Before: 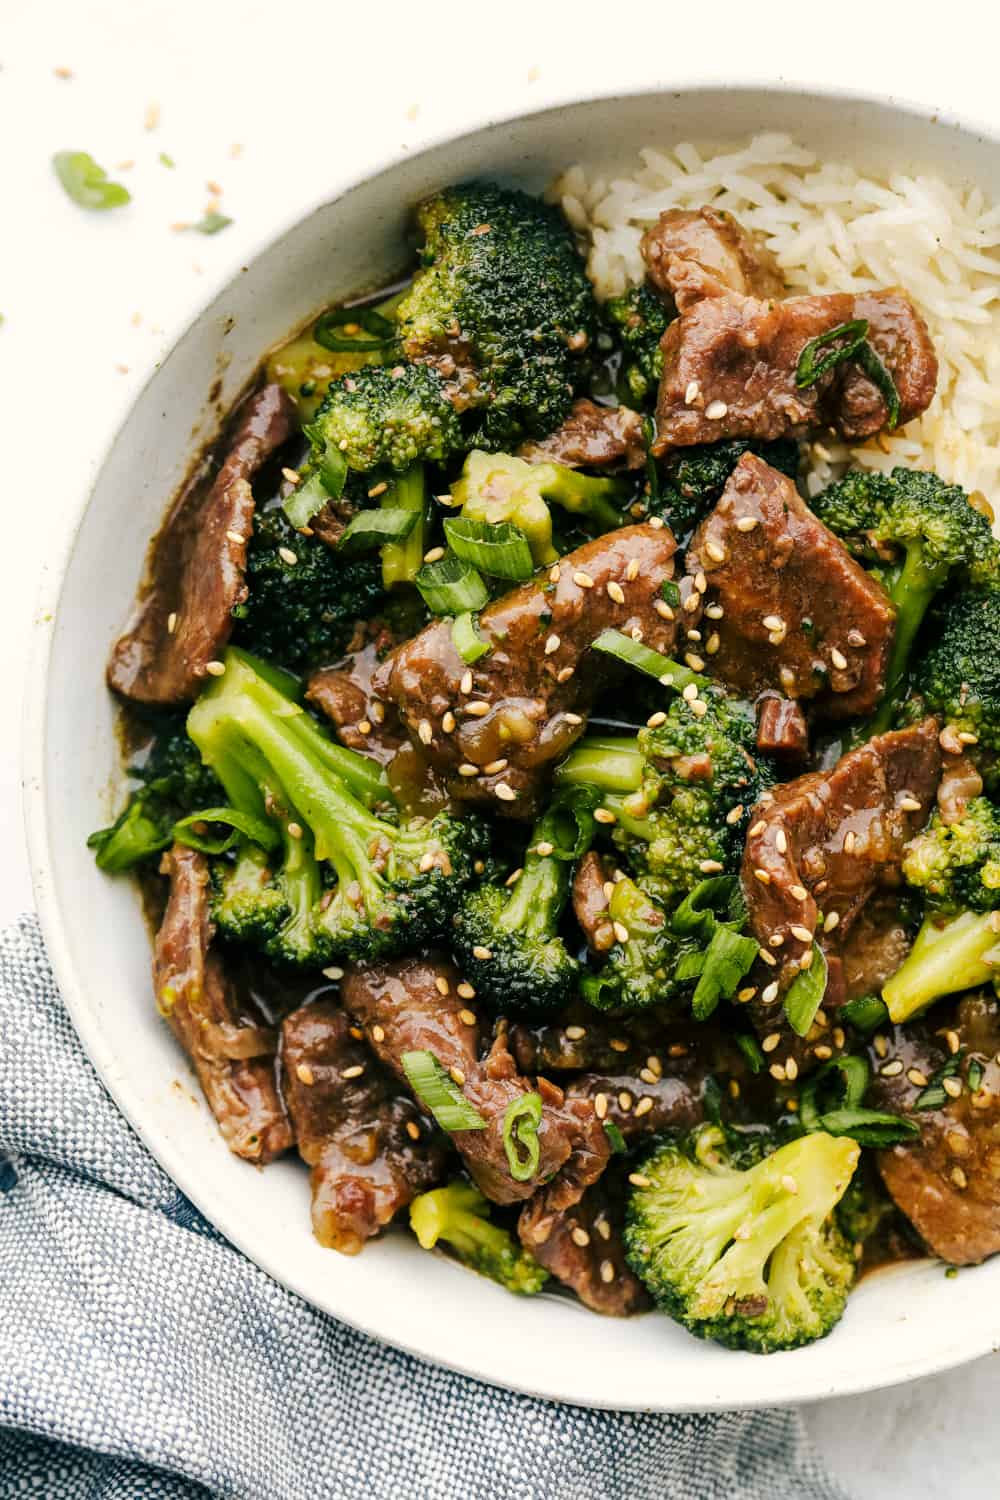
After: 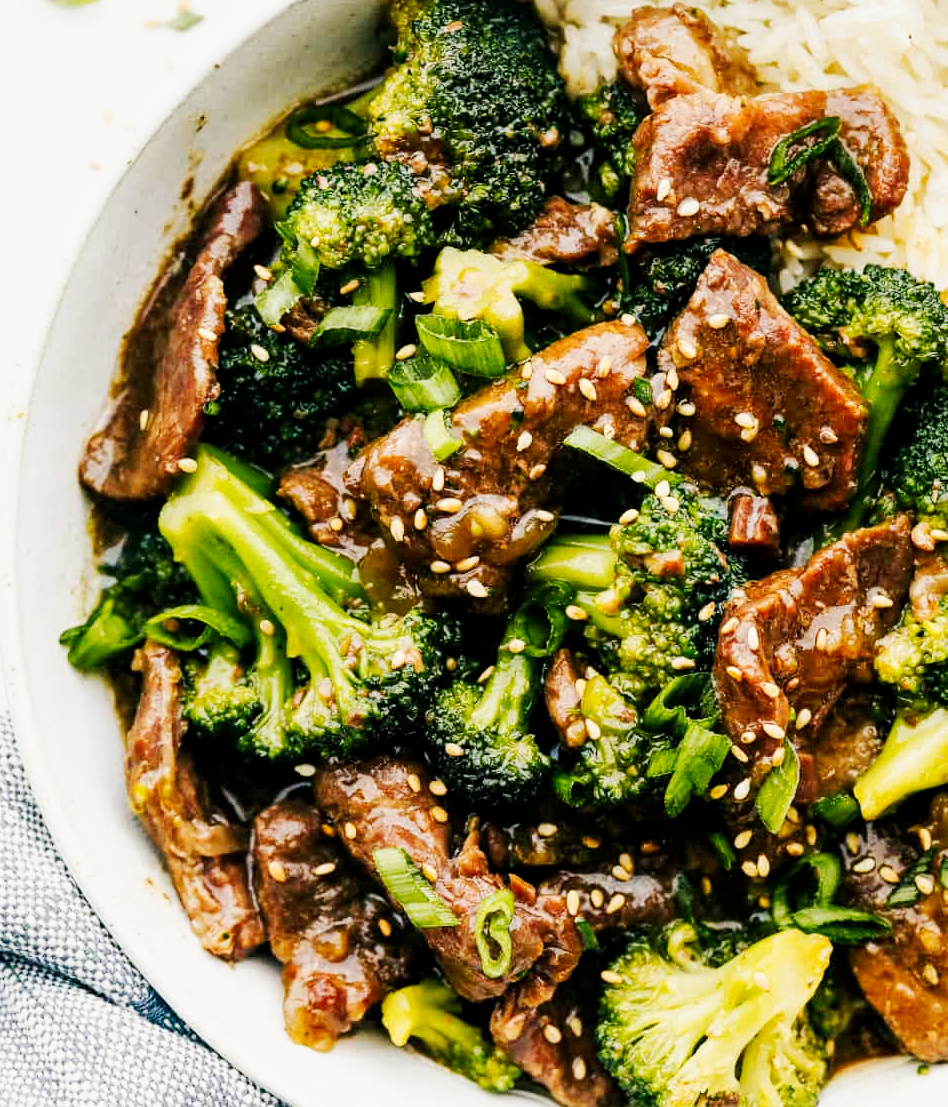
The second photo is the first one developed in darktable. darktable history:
local contrast: highlights 101%, shadows 101%, detail 120%, midtone range 0.2
tone curve: curves: ch0 [(0, 0.012) (0.031, 0.02) (0.12, 0.083) (0.193, 0.171) (0.277, 0.279) (0.45, 0.52) (0.568, 0.676) (0.678, 0.777) (0.875, 0.92) (1, 0.965)]; ch1 [(0, 0) (0.243, 0.245) (0.402, 0.41) (0.493, 0.486) (0.508, 0.507) (0.531, 0.53) (0.551, 0.564) (0.646, 0.672) (0.694, 0.732) (1, 1)]; ch2 [(0, 0) (0.249, 0.216) (0.356, 0.343) (0.424, 0.442) (0.476, 0.482) (0.498, 0.502) (0.517, 0.517) (0.532, 0.545) (0.562, 0.575) (0.614, 0.644) (0.706, 0.748) (0.808, 0.809) (0.991, 0.968)], preserve colors none
crop and rotate: left 2.879%, top 13.595%, right 2.288%, bottom 12.589%
